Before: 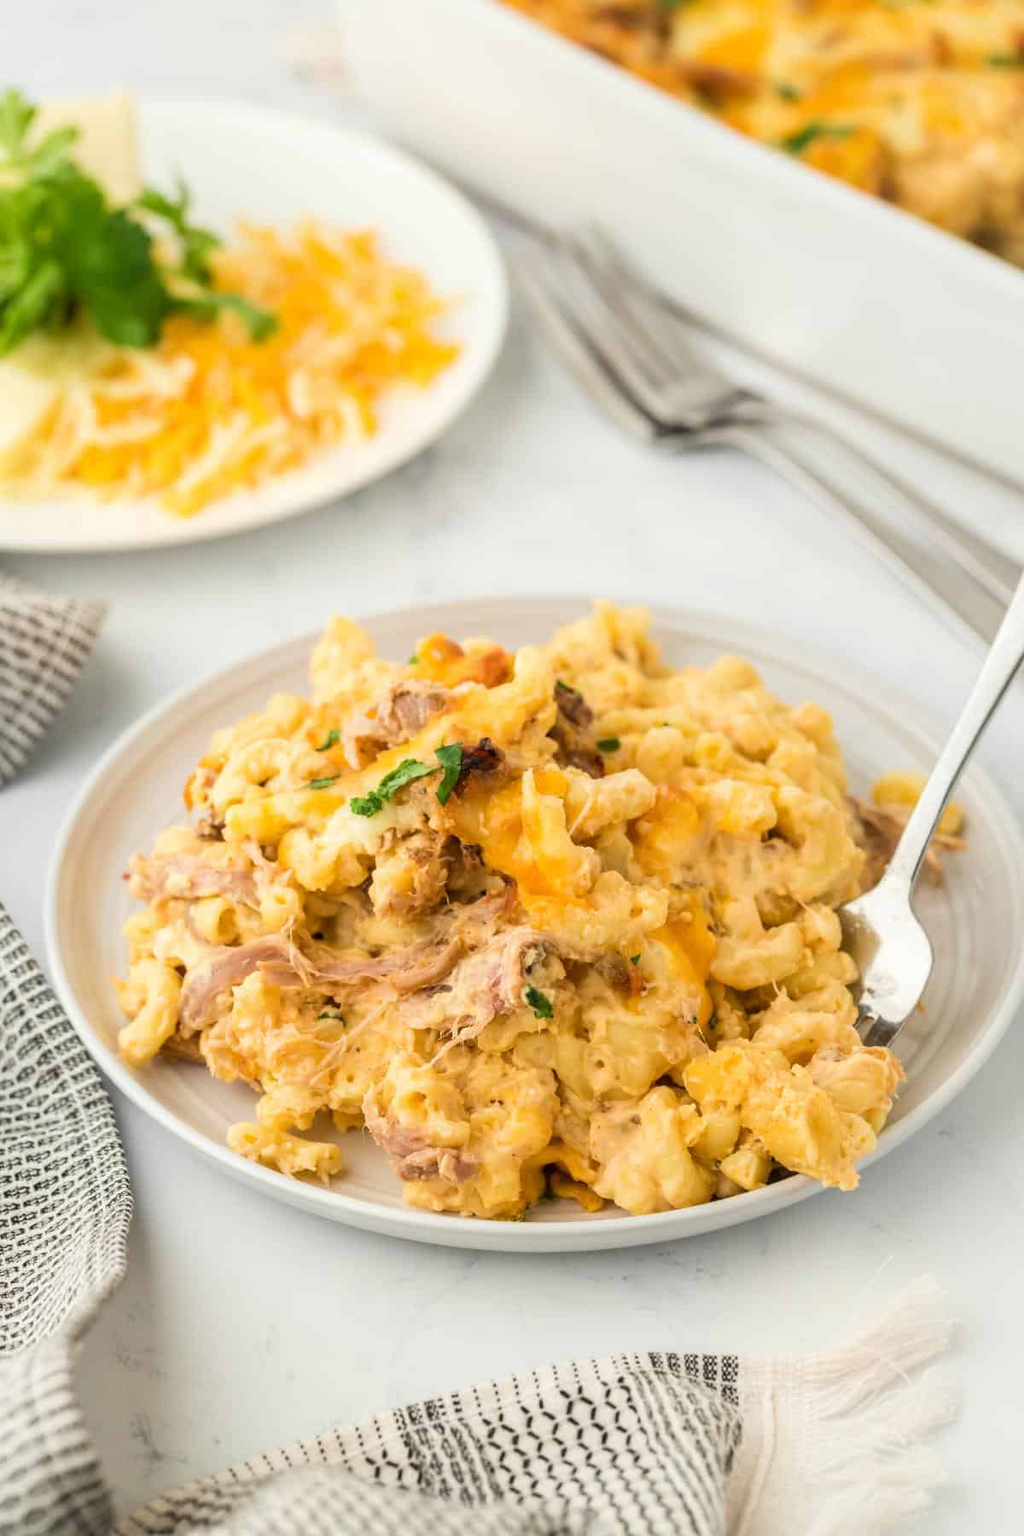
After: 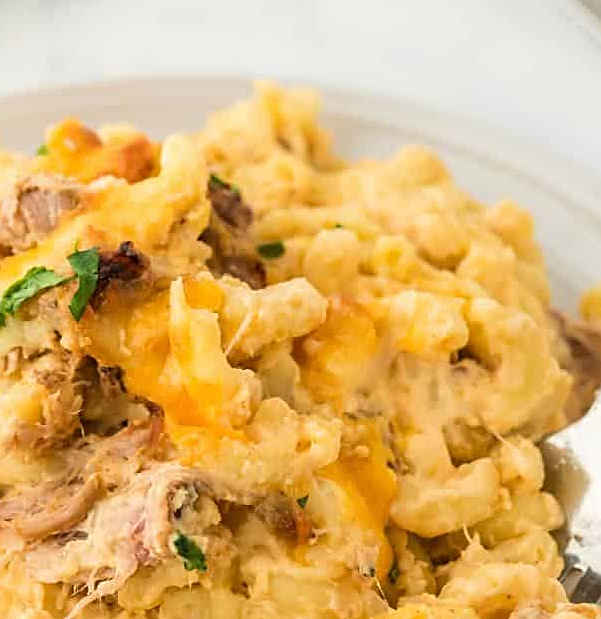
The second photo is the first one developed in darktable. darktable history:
sharpen: on, module defaults
crop: left 36.841%, top 34.642%, right 13.073%, bottom 30.937%
